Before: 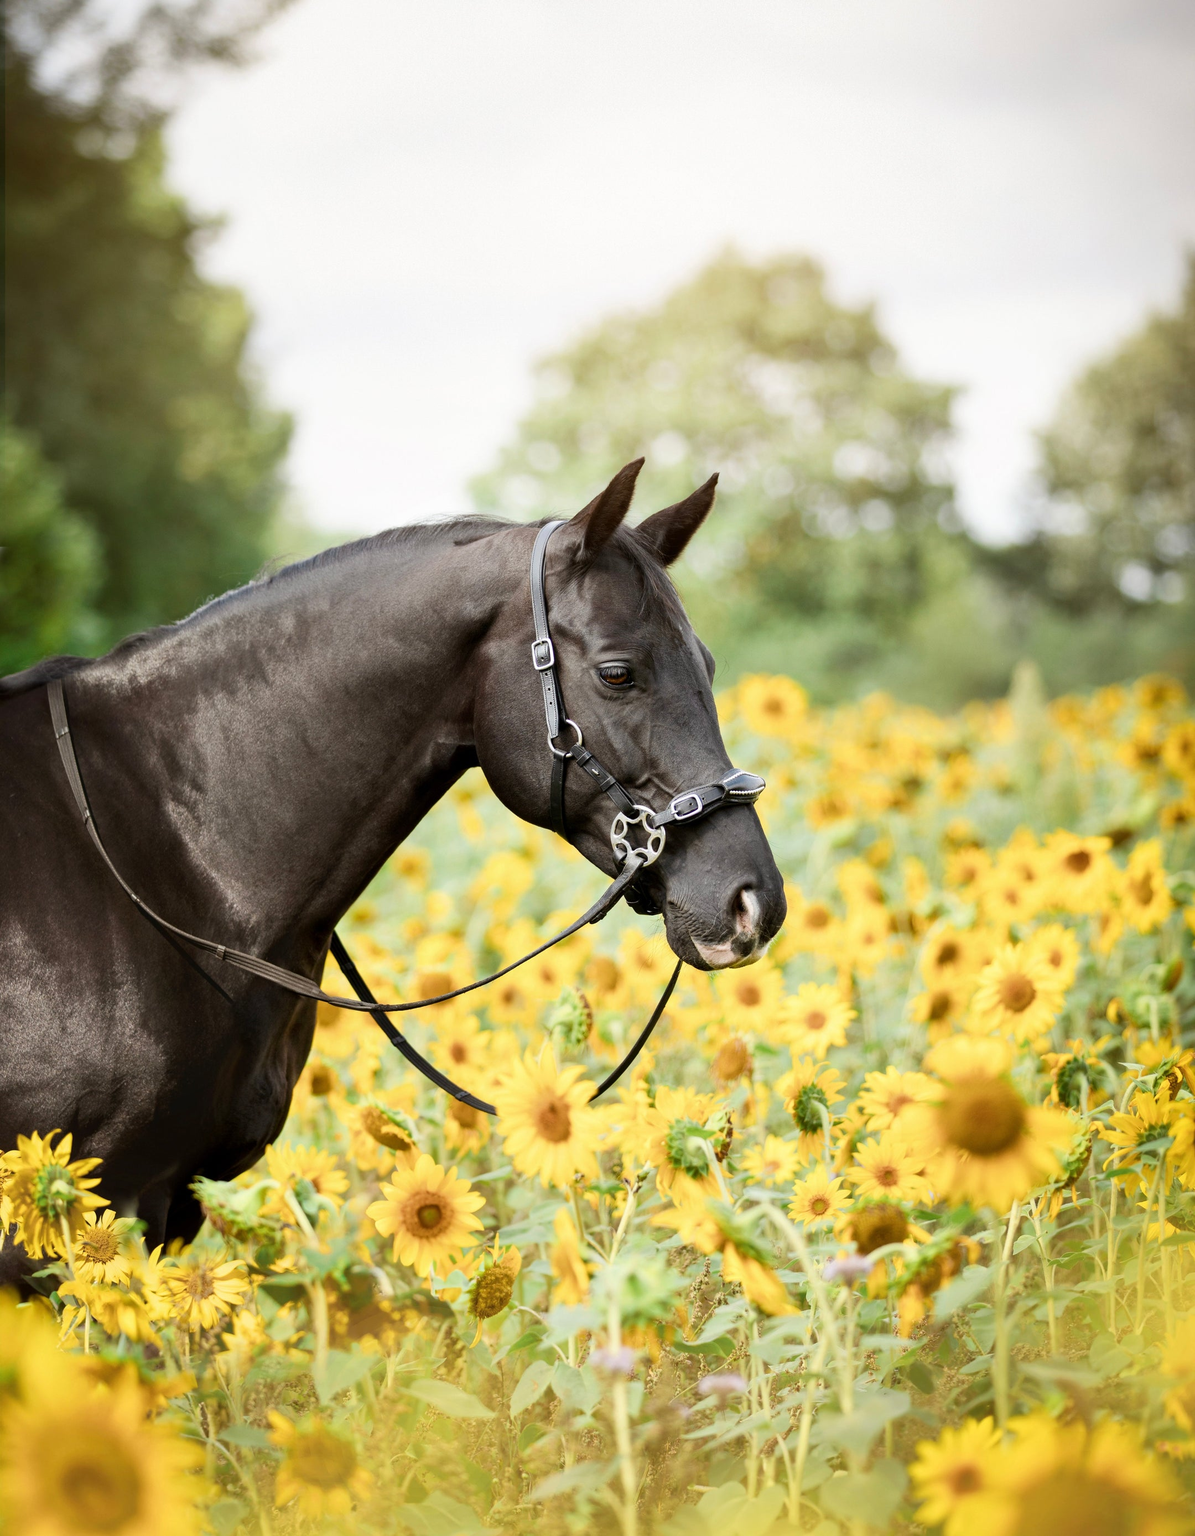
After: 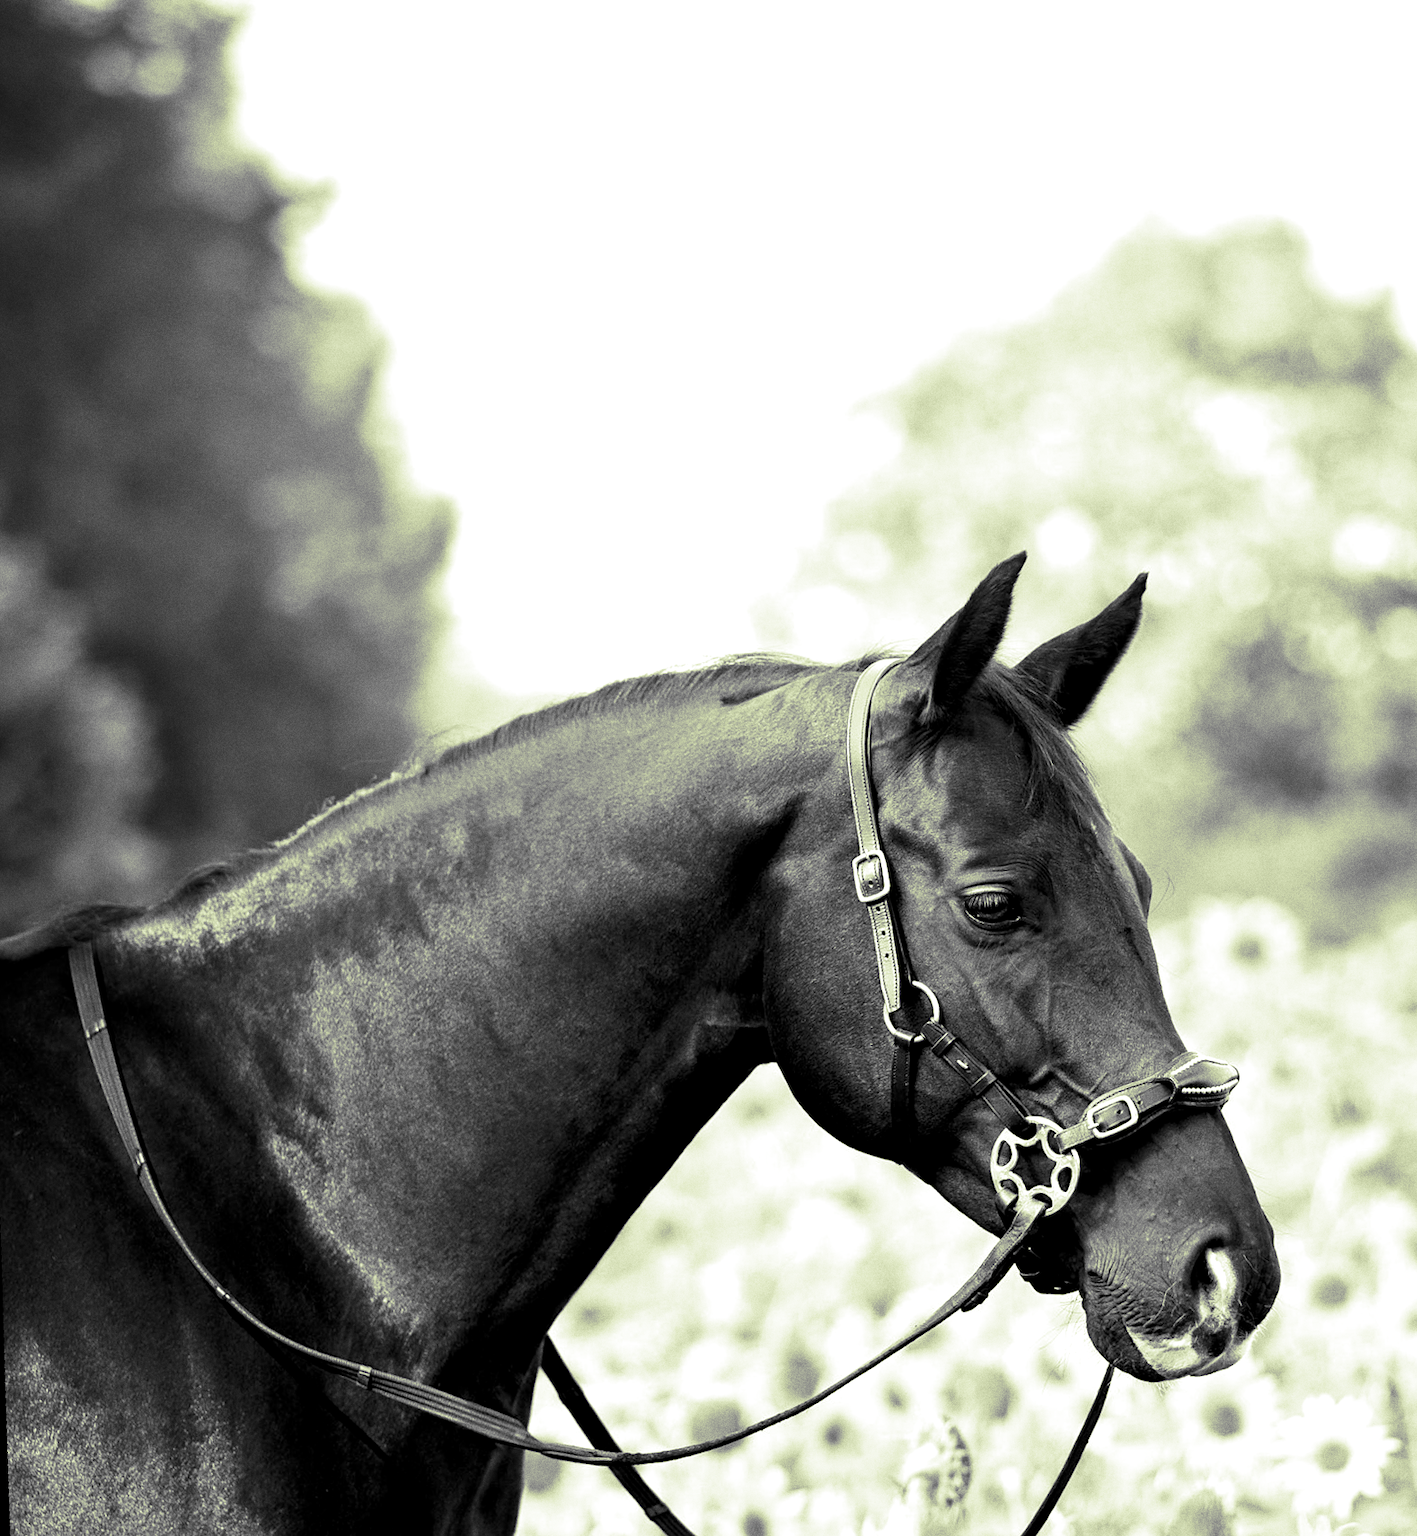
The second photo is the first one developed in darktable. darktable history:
split-toning: shadows › hue 290.82°, shadows › saturation 0.34, highlights › saturation 0.38, balance 0, compress 50%
rotate and perspective: rotation -6.83°, automatic cropping off
crop and rotate: angle -4.99°, left 2.122%, top 6.945%, right 27.566%, bottom 30.519%
grain: coarseness 0.09 ISO
sharpen: amount 0.2
color balance rgb: shadows lift › luminance -21.66%, shadows lift › chroma 8.98%, shadows lift › hue 283.37°, power › chroma 1.55%, power › hue 25.59°, highlights gain › luminance 6.08%, highlights gain › chroma 2.55%, highlights gain › hue 90°, global offset › luminance -0.87%, perceptual saturation grading › global saturation 27.49%, perceptual saturation grading › highlights -28.39%, perceptual saturation grading › mid-tones 15.22%, perceptual saturation grading › shadows 33.98%, perceptual brilliance grading › highlights 10%, perceptual brilliance grading › mid-tones 5%
monochrome: on, module defaults
